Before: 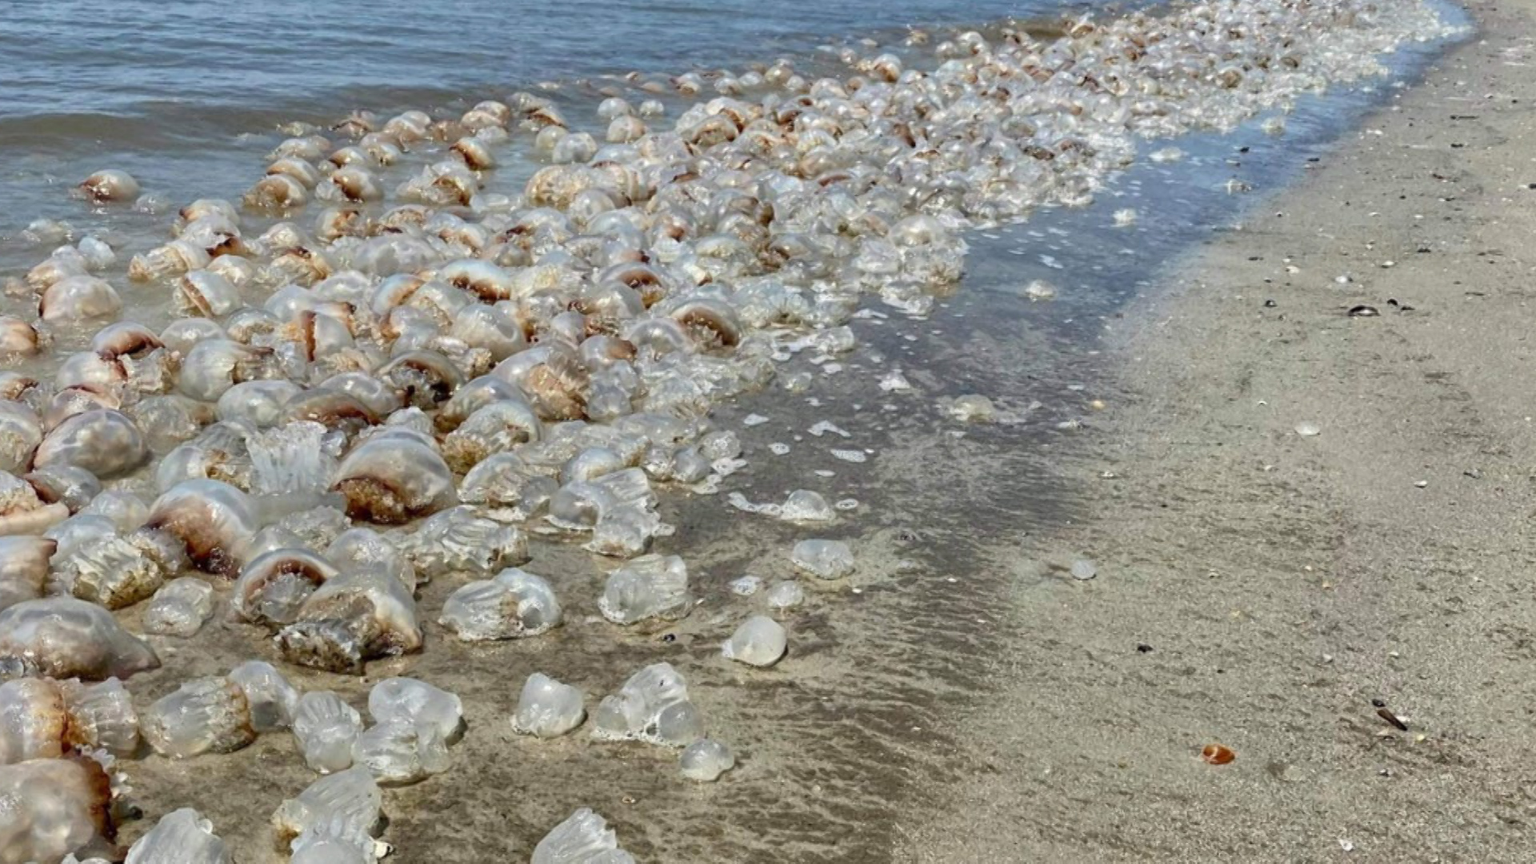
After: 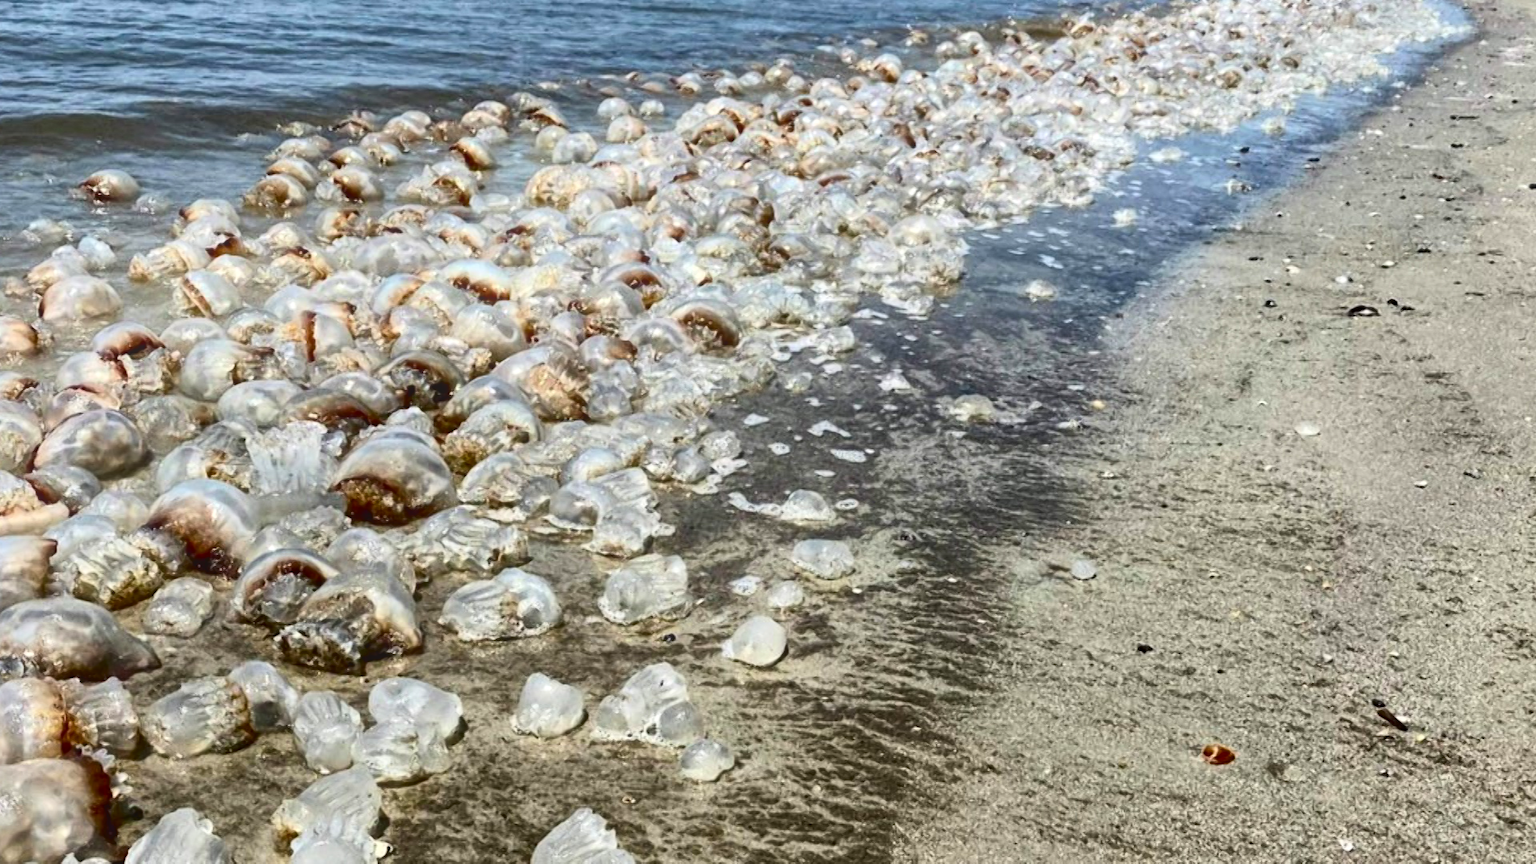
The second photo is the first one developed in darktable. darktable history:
contrast brightness saturation: contrast 0.32, brightness -0.08, saturation 0.17
bloom: size 16%, threshold 98%, strength 20%
local contrast: highlights 100%, shadows 100%, detail 120%, midtone range 0.2
